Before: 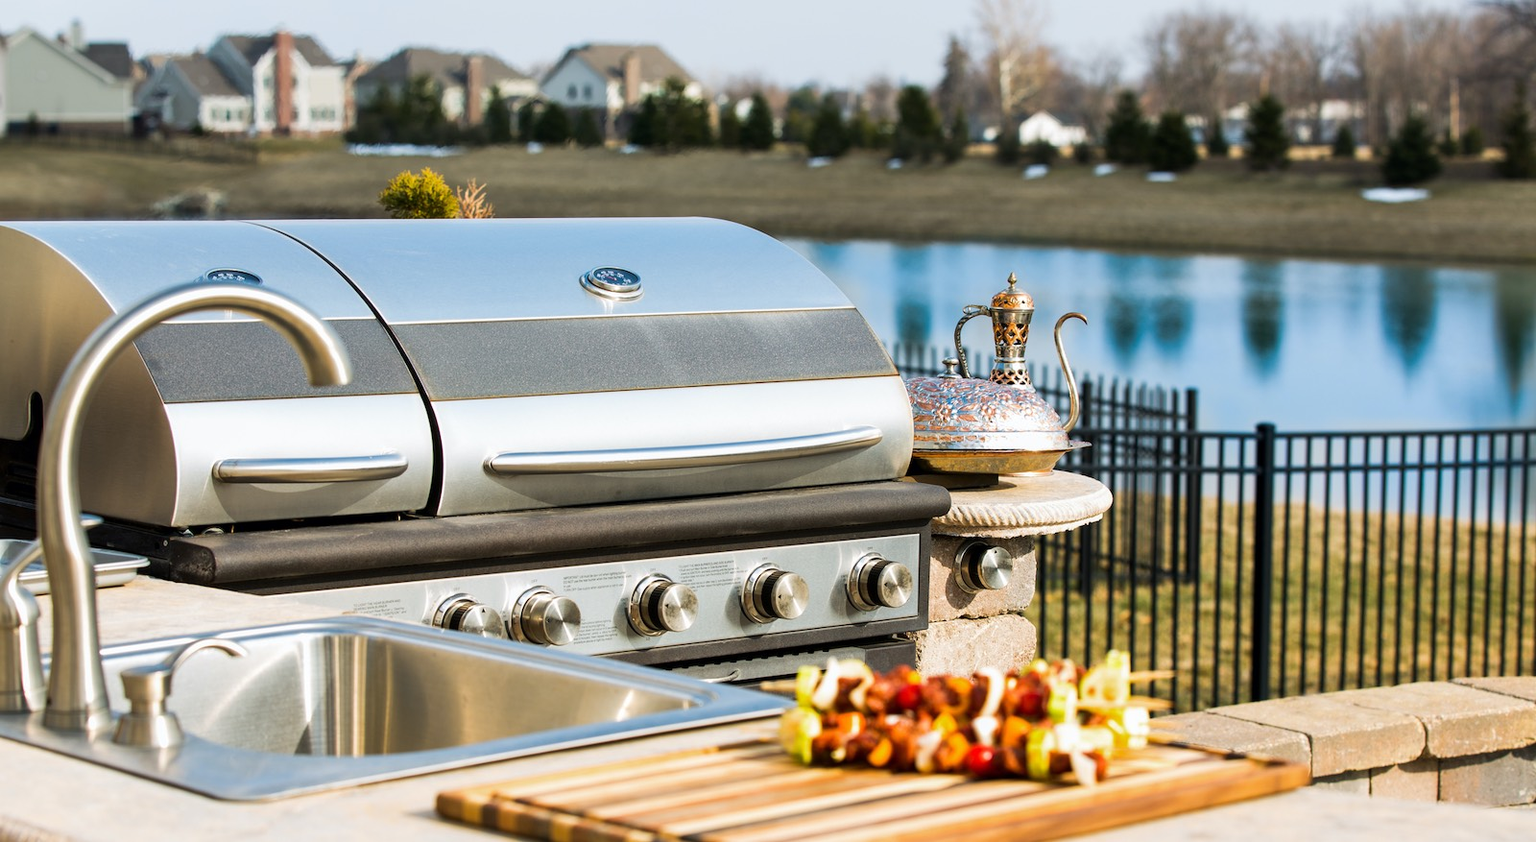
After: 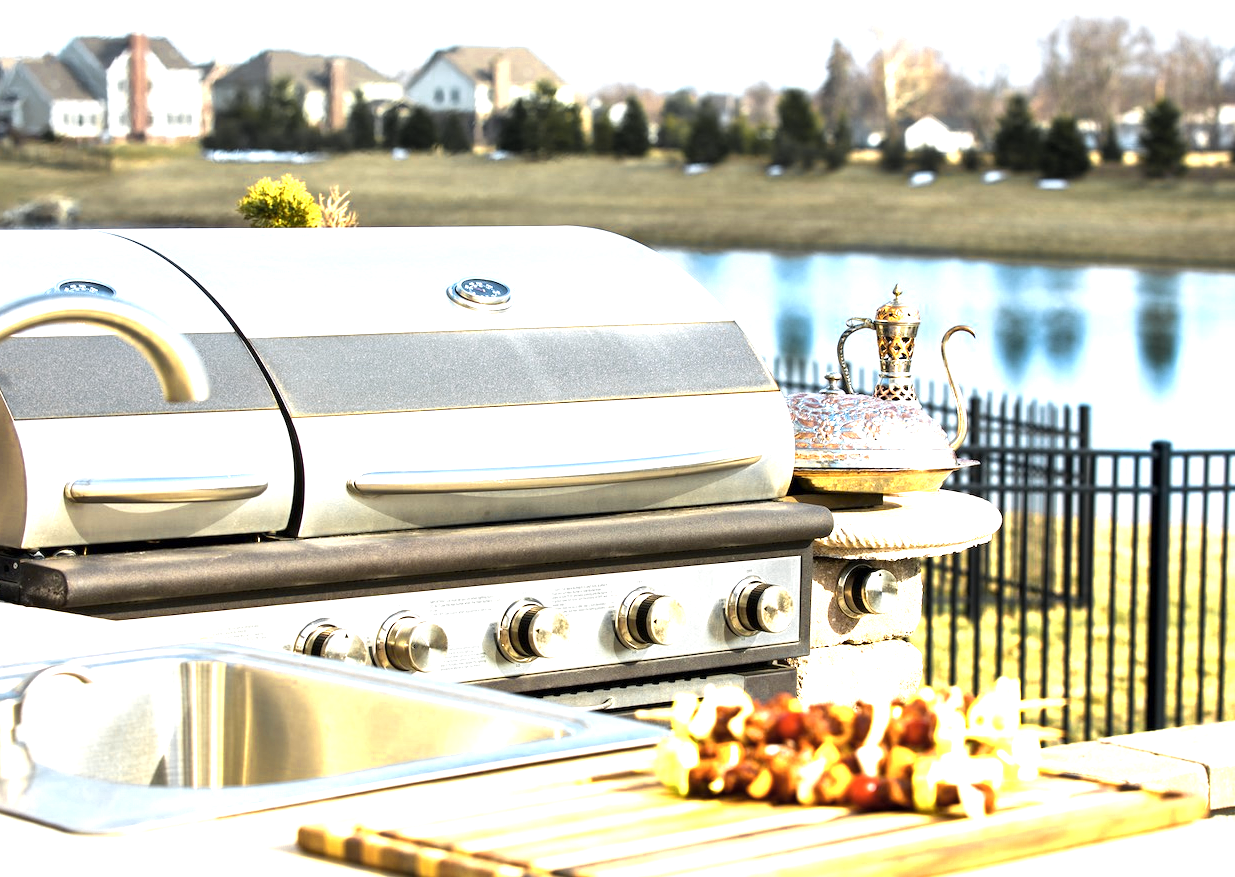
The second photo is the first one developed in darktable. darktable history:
crop: left 9.866%, right 12.885%
color zones: curves: ch0 [(0.004, 0.306) (0.107, 0.448) (0.252, 0.656) (0.41, 0.398) (0.595, 0.515) (0.768, 0.628)]; ch1 [(0.07, 0.323) (0.151, 0.452) (0.252, 0.608) (0.346, 0.221) (0.463, 0.189) (0.61, 0.368) (0.735, 0.395) (0.921, 0.412)]; ch2 [(0, 0.476) (0.132, 0.512) (0.243, 0.512) (0.397, 0.48) (0.522, 0.376) (0.634, 0.536) (0.761, 0.46)]
exposure: exposure 1 EV, compensate highlight preservation false
